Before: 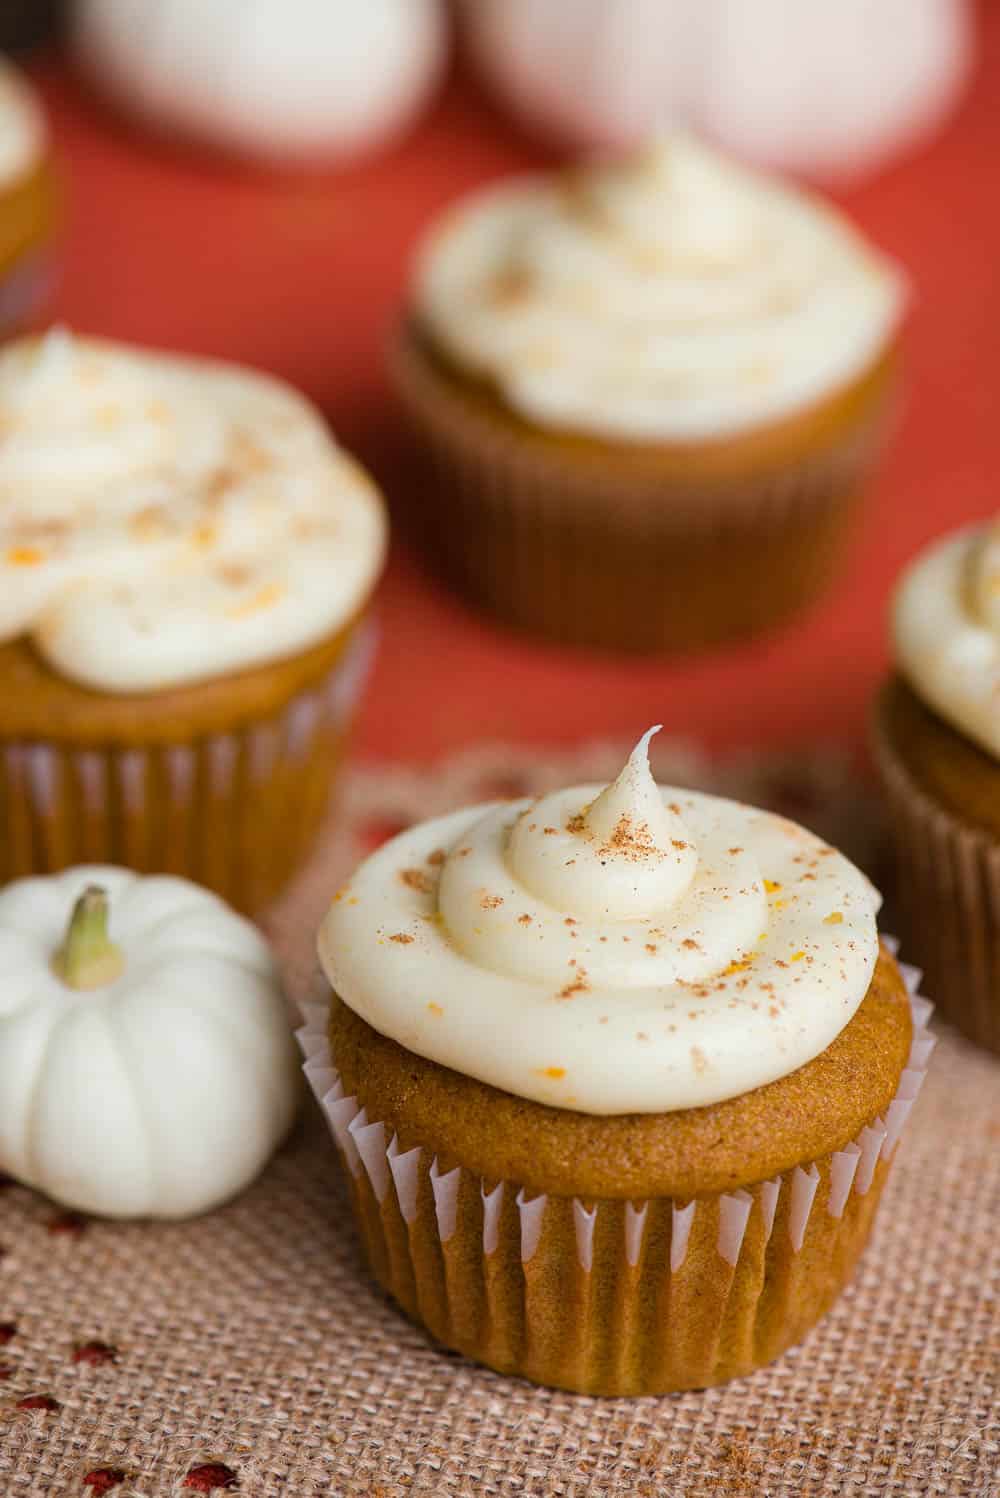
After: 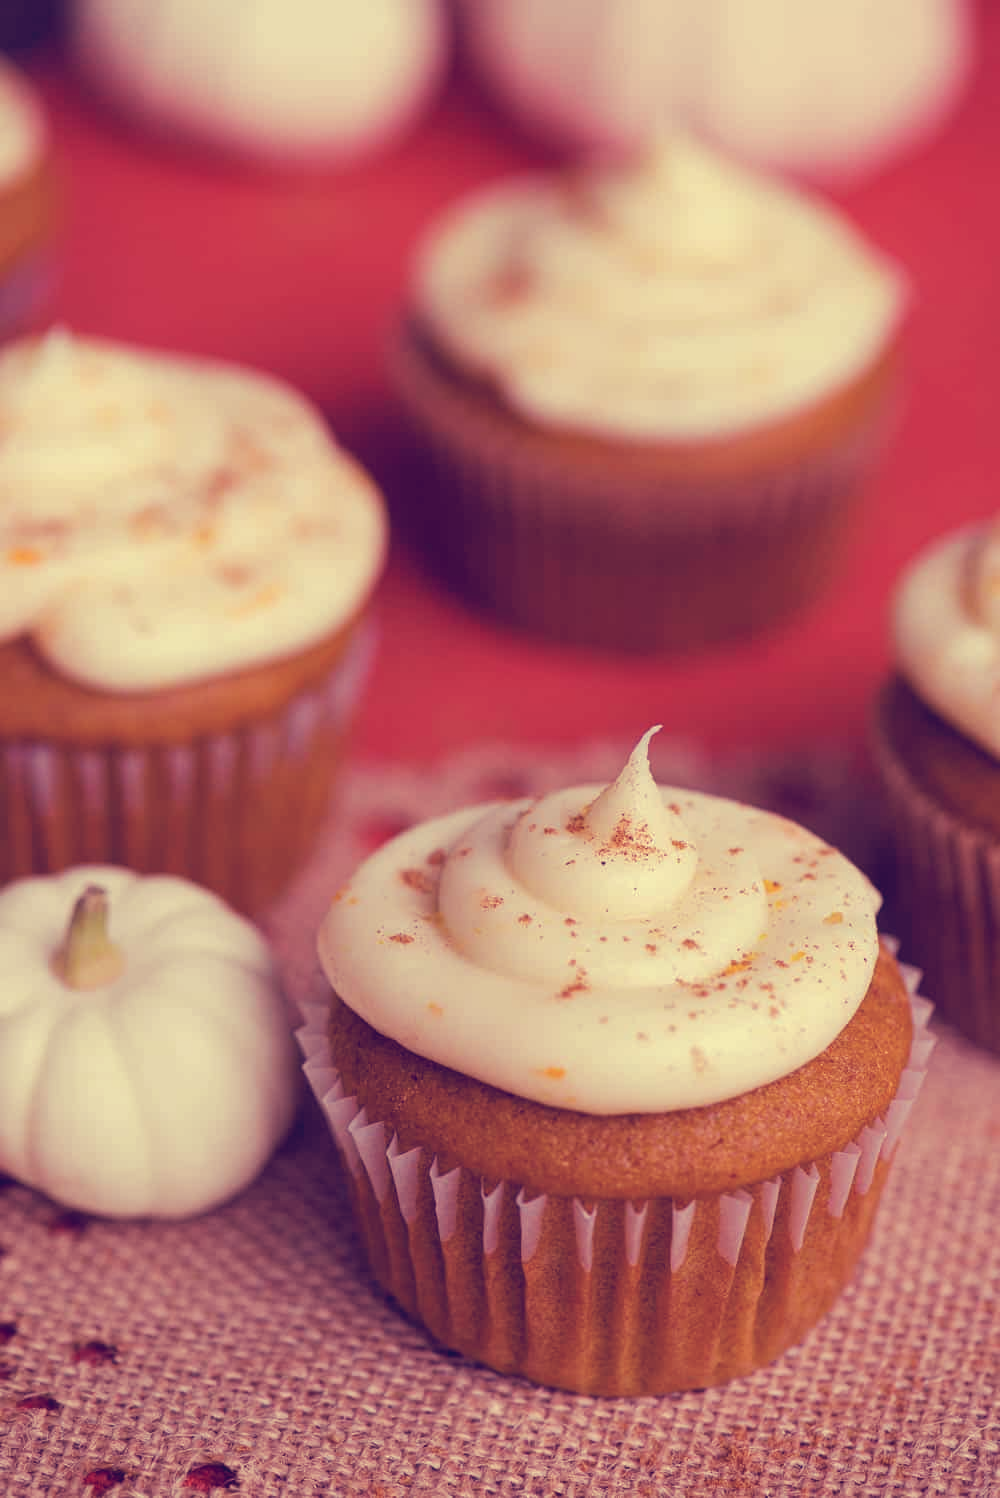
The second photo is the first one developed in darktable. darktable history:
tone curve: curves: ch0 [(0, 0) (0.003, 0.051) (0.011, 0.054) (0.025, 0.056) (0.044, 0.07) (0.069, 0.092) (0.1, 0.119) (0.136, 0.149) (0.177, 0.189) (0.224, 0.231) (0.277, 0.278) (0.335, 0.329) (0.399, 0.386) (0.468, 0.454) (0.543, 0.524) (0.623, 0.603) (0.709, 0.687) (0.801, 0.776) (0.898, 0.878) (1, 1)], preserve colors none
color look up table: target L [99.25, 94.58, 93.67, 87.27, 86.04, 77.94, 70.26, 65.36, 65.71, 57.95, 53.99, 40.42, 31.97, 12.13, 201.23, 71.08, 71.52, 68.25, 63.21, 55.3, 55.31, 53.39, 46.28, 34.69, 34.84, 16.52, 85.72, 82.11, 67.25, 60.73, 58.98, 50.74, 39.42, 43.68, 45.75, 36.53, 24.45, 28.46, 18.92, 10.24, 89.57, 84.21, 78.9, 66.71, 65.96, 67.57, 47.94, 40.75, 5.894], target a [-21.03, -18.45, -1.781, -73.01, -50.32, -21.45, -62.44, -54.39, -5.291, -6.846, -28.79, -30.79, 5.889, 16.32, 0, 39.57, 16.62, 49.09, 65.65, 81.72, 49.93, 30.82, 54.13, 32.48, 61.4, 42.17, 15.48, 30.12, 31.63, 79.97, 42.41, 55.8, 9.122, 70.42, 74.58, 66.28, 9.282, 35.25, 41.16, 35.43, -57.91, -17.01, -51.45, -34.41, -44.54, -0.235, -24.35, 11.53, 17.87], target b [70.3, 29.65, 41.21, 56.85, 28.98, 62.84, 51.77, 27.04, 28.85, 5.805, 27.43, -1.805, 12.24, -22.96, -0.001, 26.74, 57.44, 57.41, 5.957, 29.88, 9.967, 12.77, 34.15, 4.513, 5.701, -17.83, 17.55, 0.762, -19.58, -26.77, -1.93, -25.16, -60.27, -50.11, -8.898, -35.52, -50.68, -18.31, -77.21, -49.63, 11.23, 7.189, 0.83, -20.47, 1.361, -0.673, -19.52, -11.73, -41.61], num patches 49
